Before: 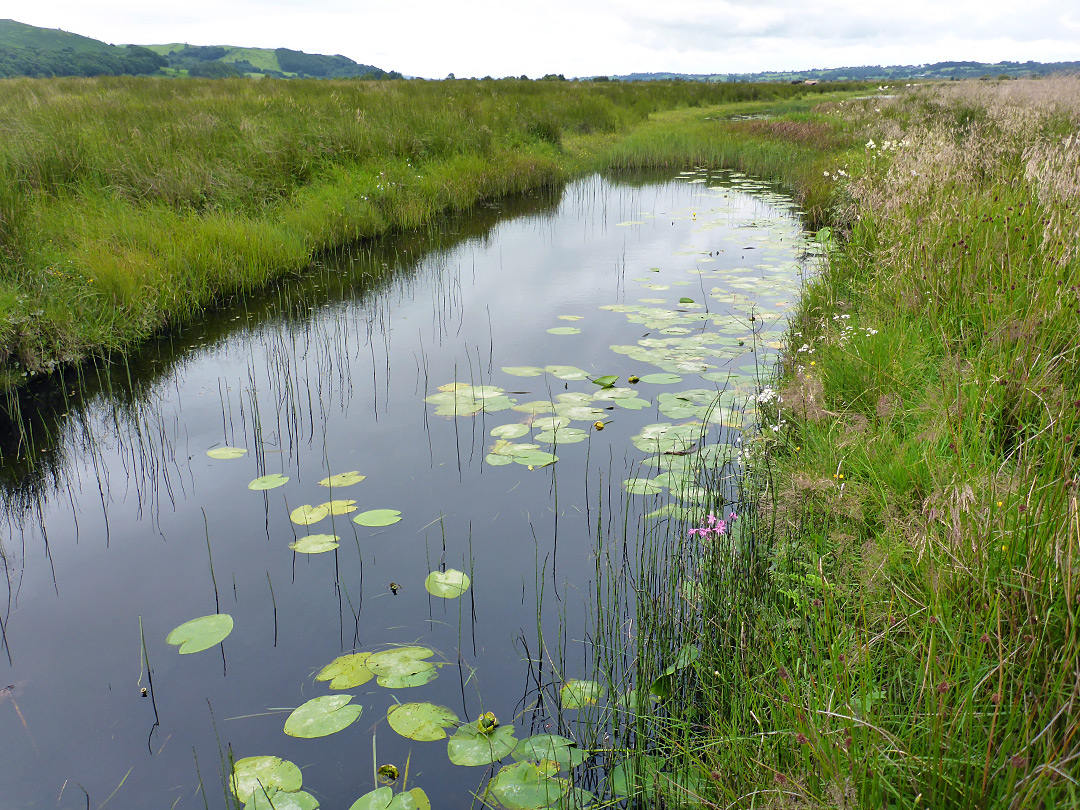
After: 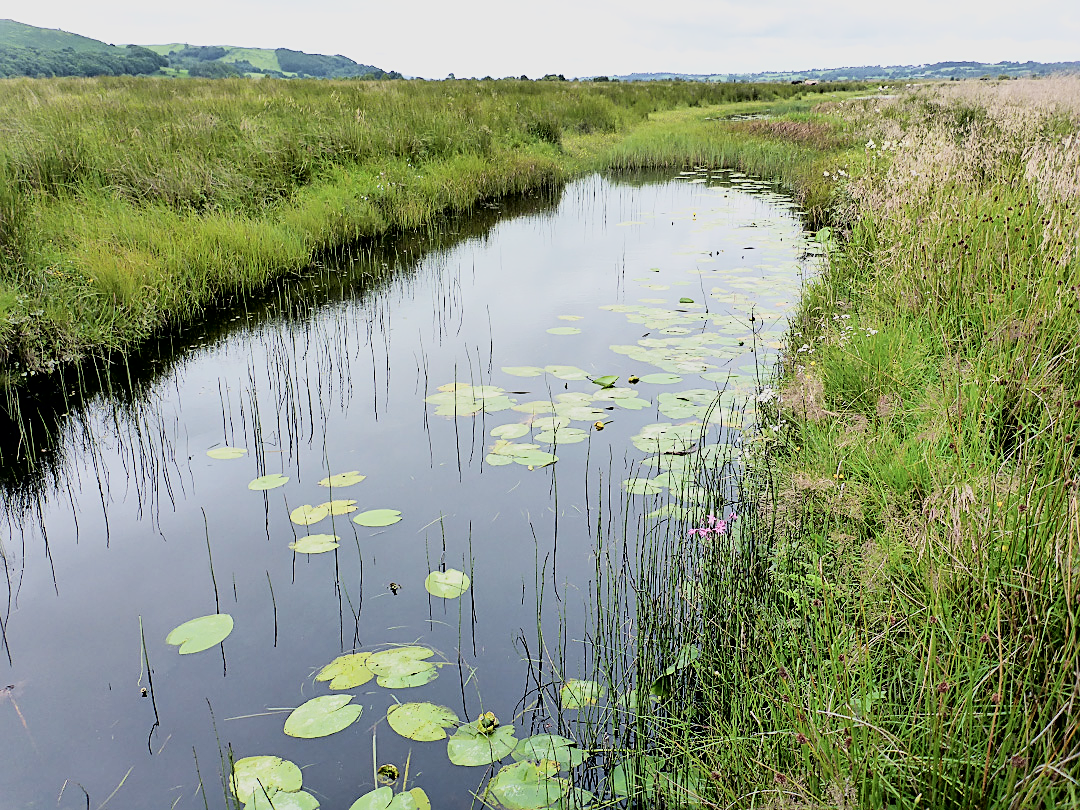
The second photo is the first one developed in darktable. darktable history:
filmic rgb: black relative exposure -7.18 EV, white relative exposure 5.36 EV, threshold 5.95 EV, hardness 3.03, iterations of high-quality reconstruction 0, enable highlight reconstruction true
sharpen: on, module defaults
tone curve: curves: ch0 [(0, 0) (0.082, 0.02) (0.129, 0.078) (0.275, 0.301) (0.67, 0.809) (1, 1)], color space Lab, independent channels, preserve colors none
